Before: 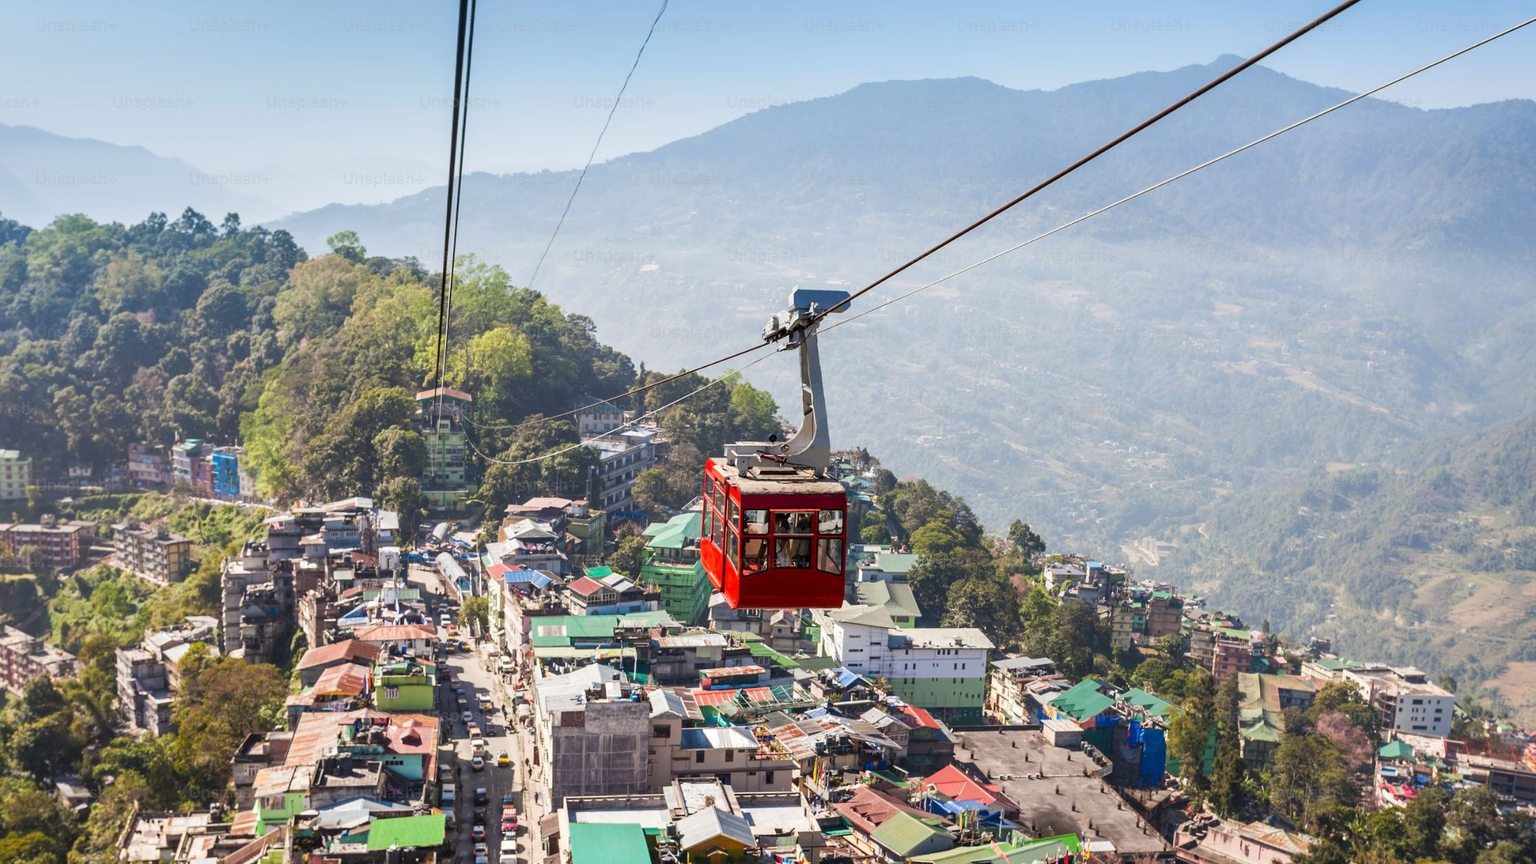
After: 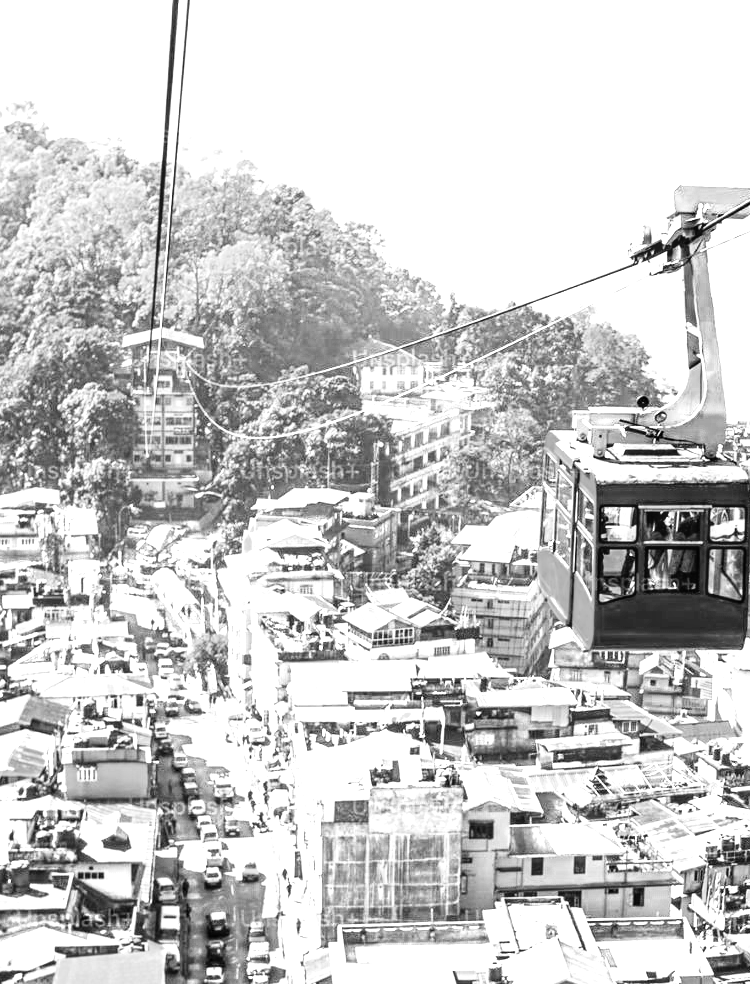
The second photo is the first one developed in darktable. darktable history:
local contrast: detail 130%
color zones: curves: ch0 [(0, 0.613) (0.01, 0.613) (0.245, 0.448) (0.498, 0.529) (0.642, 0.665) (0.879, 0.777) (0.99, 0.613)]; ch1 [(0, 0) (0.143, 0) (0.286, 0) (0.429, 0) (0.571, 0) (0.714, 0) (0.857, 0)]
color balance rgb: power › hue 63.2°, perceptual saturation grading › global saturation 36.881%, perceptual saturation grading › shadows 36.22%, perceptual brilliance grading › highlights 10.382%, perceptual brilliance grading › mid-tones 4.821%, global vibrance 20%
levels: levels [0, 0.435, 0.917]
crop and rotate: left 21.637%, top 18.828%, right 44.842%, bottom 3.004%
exposure: exposure -0.139 EV, compensate highlight preservation false
base curve: curves: ch0 [(0, 0) (0.007, 0.004) (0.027, 0.03) (0.046, 0.07) (0.207, 0.54) (0.442, 0.872) (0.673, 0.972) (1, 1)], preserve colors none
